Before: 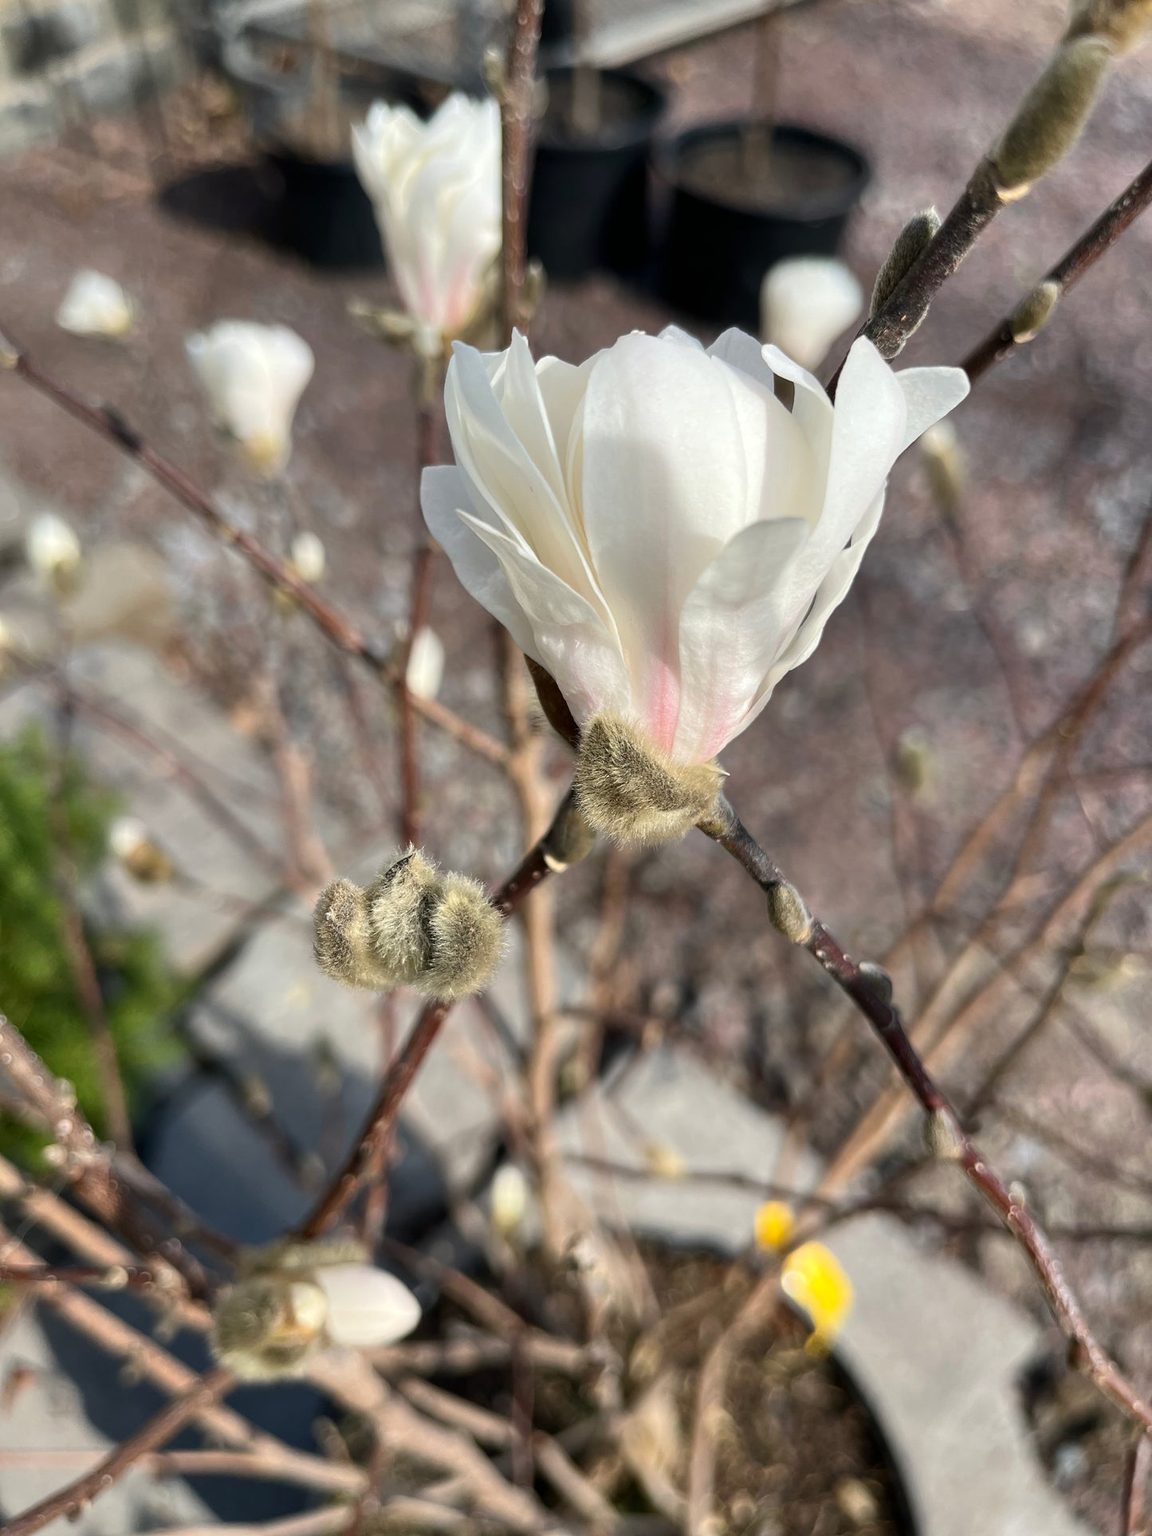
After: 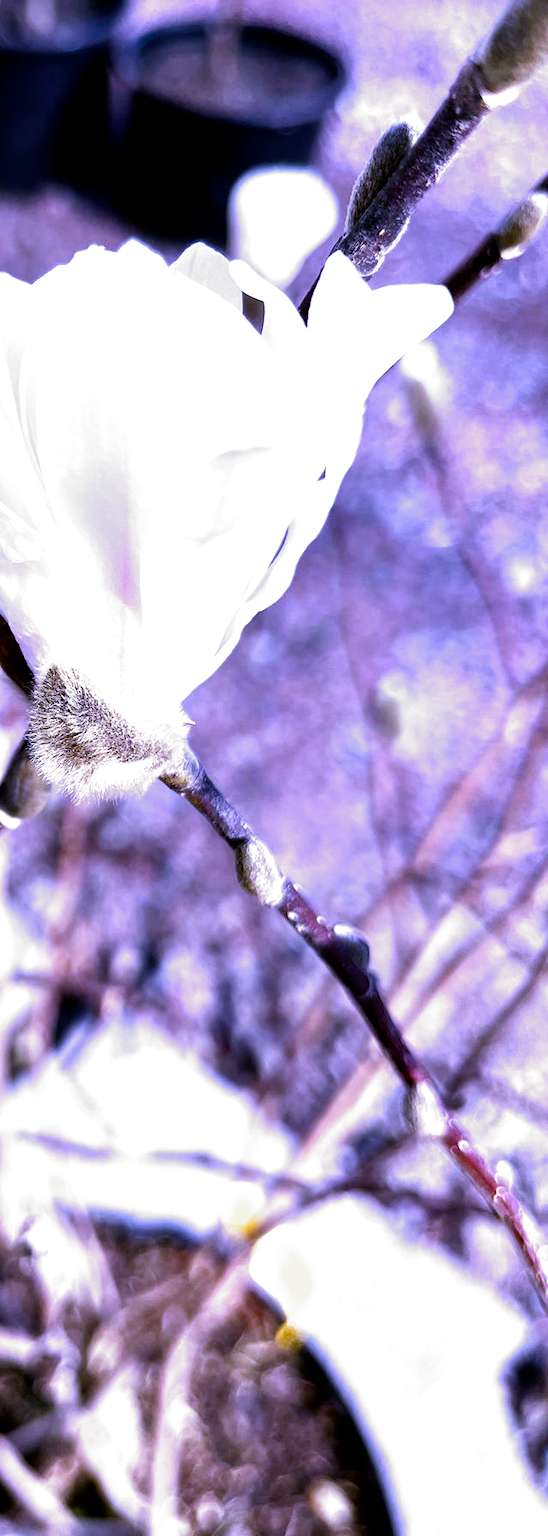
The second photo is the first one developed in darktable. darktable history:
crop: left 47.628%, top 6.643%, right 7.874%
contrast equalizer: octaves 7, y [[0.6 ×6], [0.55 ×6], [0 ×6], [0 ×6], [0 ×6]], mix 0.2
levels: levels [0, 0.51, 1]
white balance: red 0.98, blue 1.61
filmic rgb: black relative exposure -8.2 EV, white relative exposure 2.2 EV, threshold 3 EV, hardness 7.11, latitude 75%, contrast 1.325, highlights saturation mix -2%, shadows ↔ highlights balance 30%, preserve chrominance no, color science v5 (2021), contrast in shadows safe, contrast in highlights safe, enable highlight reconstruction true
color balance rgb: perceptual saturation grading › global saturation 10%, global vibrance 20%
exposure: black level correction -0.001, exposure 0.9 EV, compensate exposure bias true, compensate highlight preservation false
